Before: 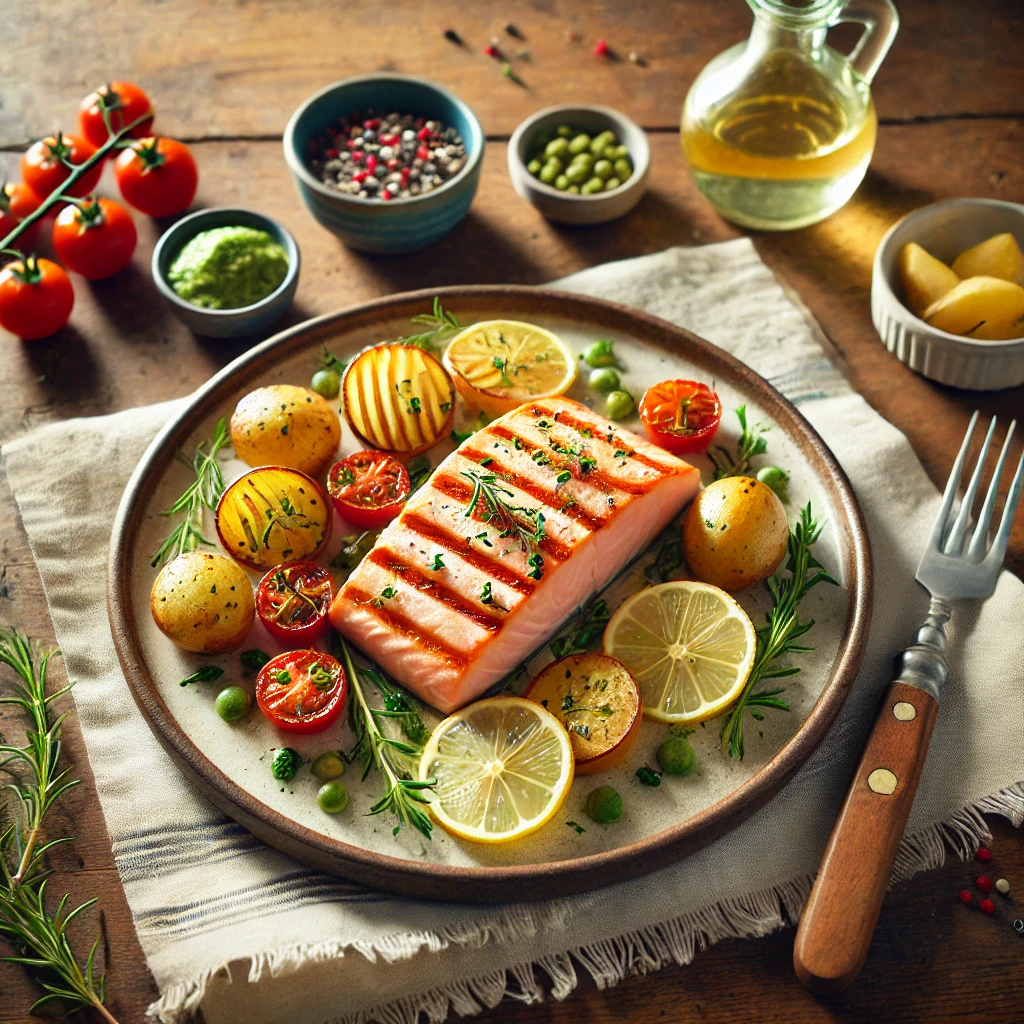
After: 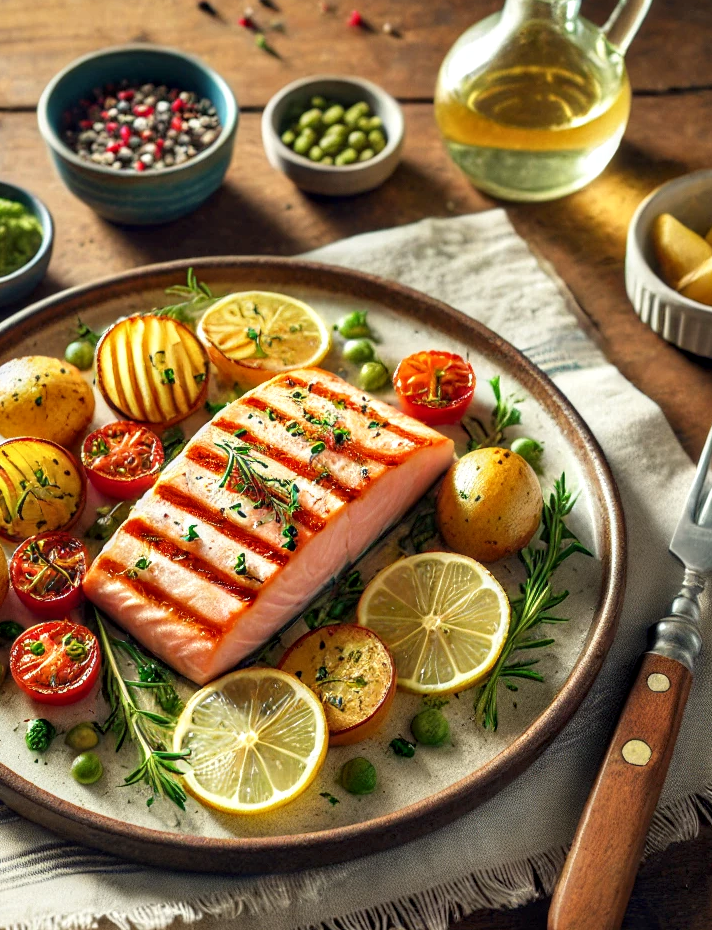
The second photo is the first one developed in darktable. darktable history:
local contrast: detail 130%
crop and rotate: left 24.034%, top 2.838%, right 6.406%, bottom 6.299%
